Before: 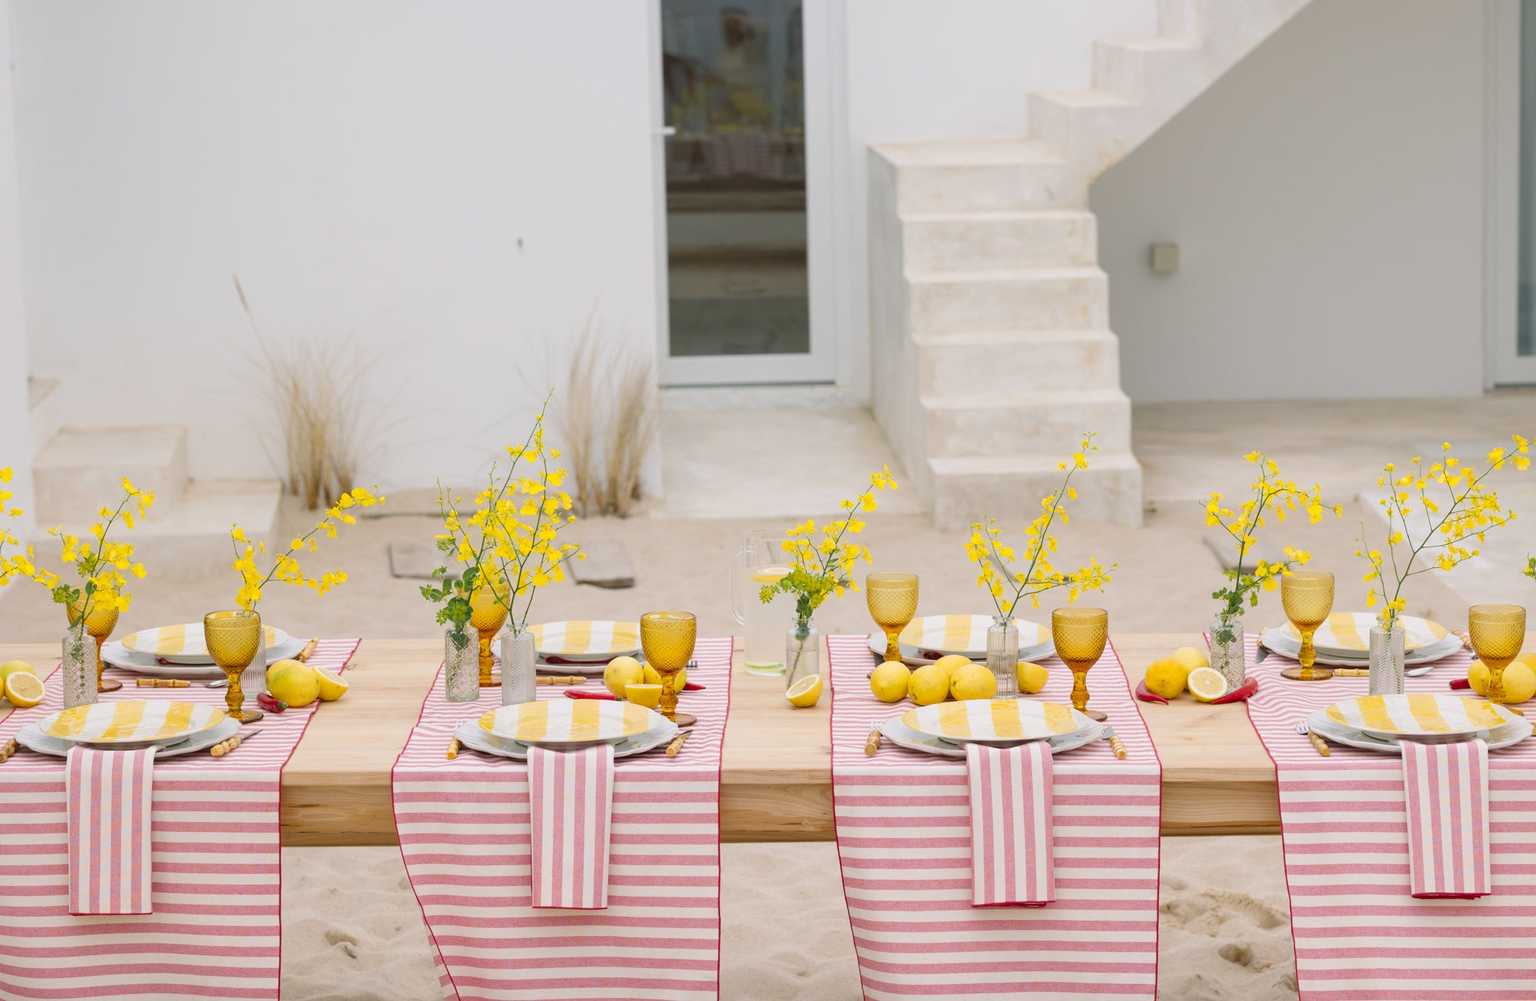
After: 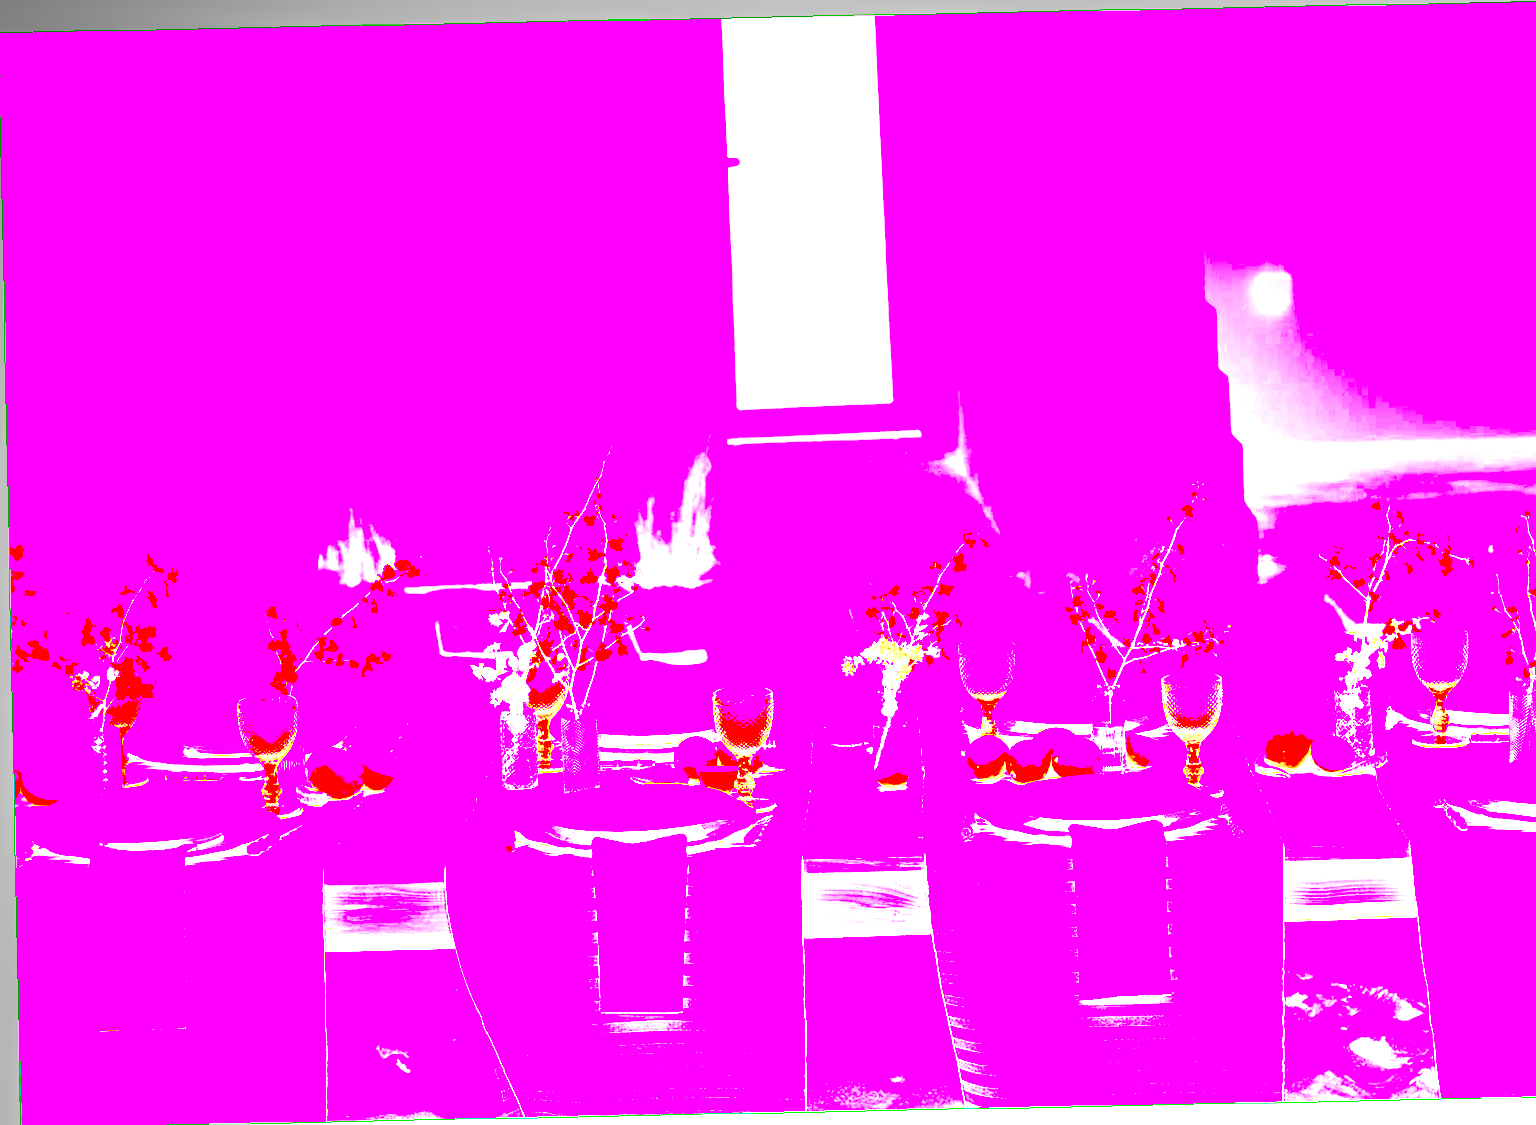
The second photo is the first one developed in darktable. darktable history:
local contrast: detail 130%
exposure: black level correction 0, exposure 1.1 EV, compensate exposure bias true, compensate highlight preservation false
crop: right 9.509%, bottom 0.031%
white balance: red 8, blue 8
rotate and perspective: rotation -1.17°, automatic cropping off
